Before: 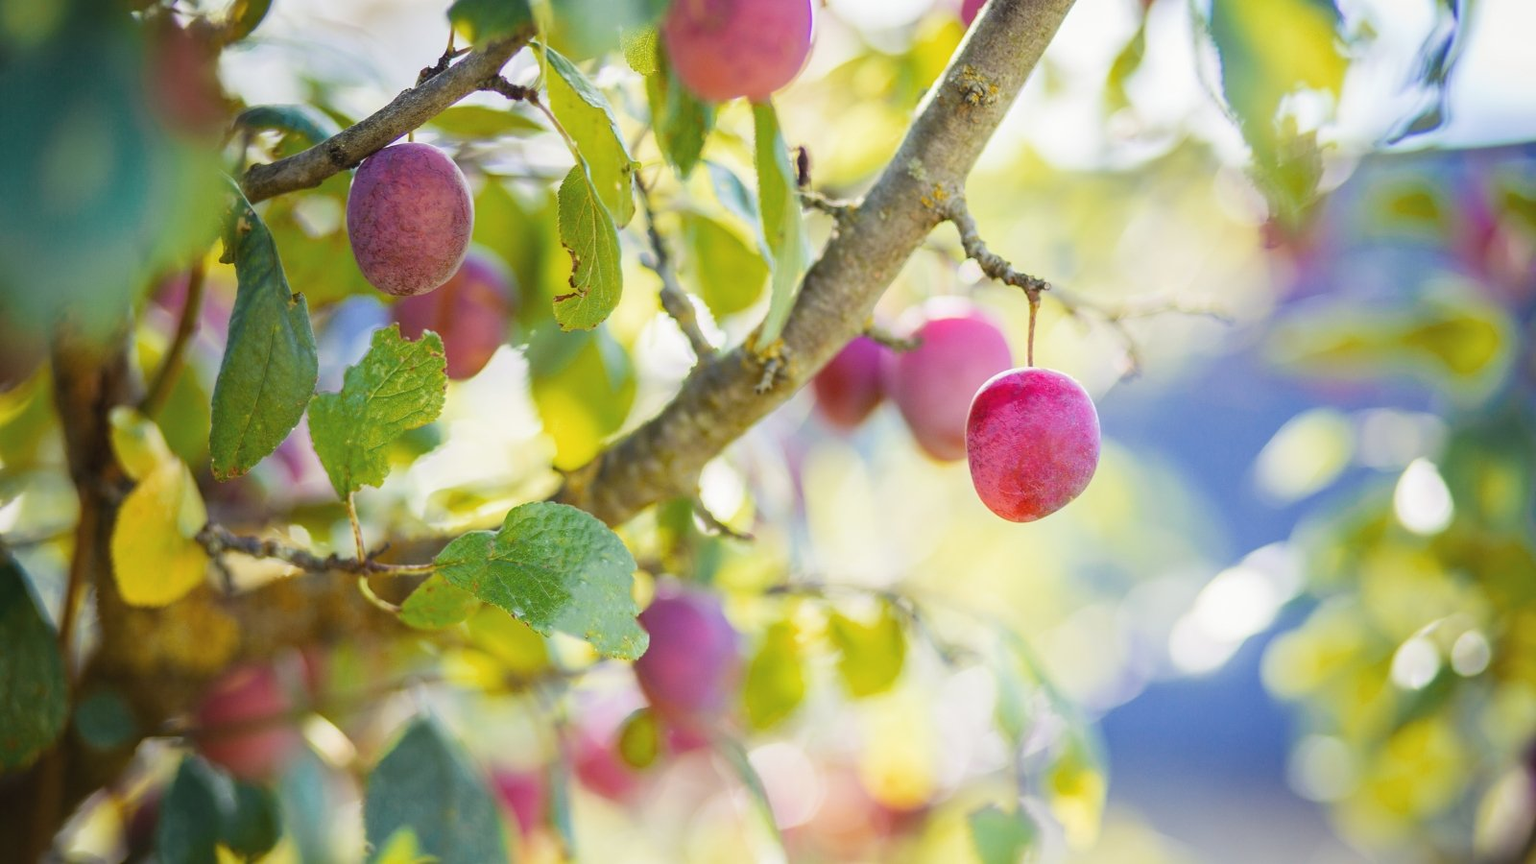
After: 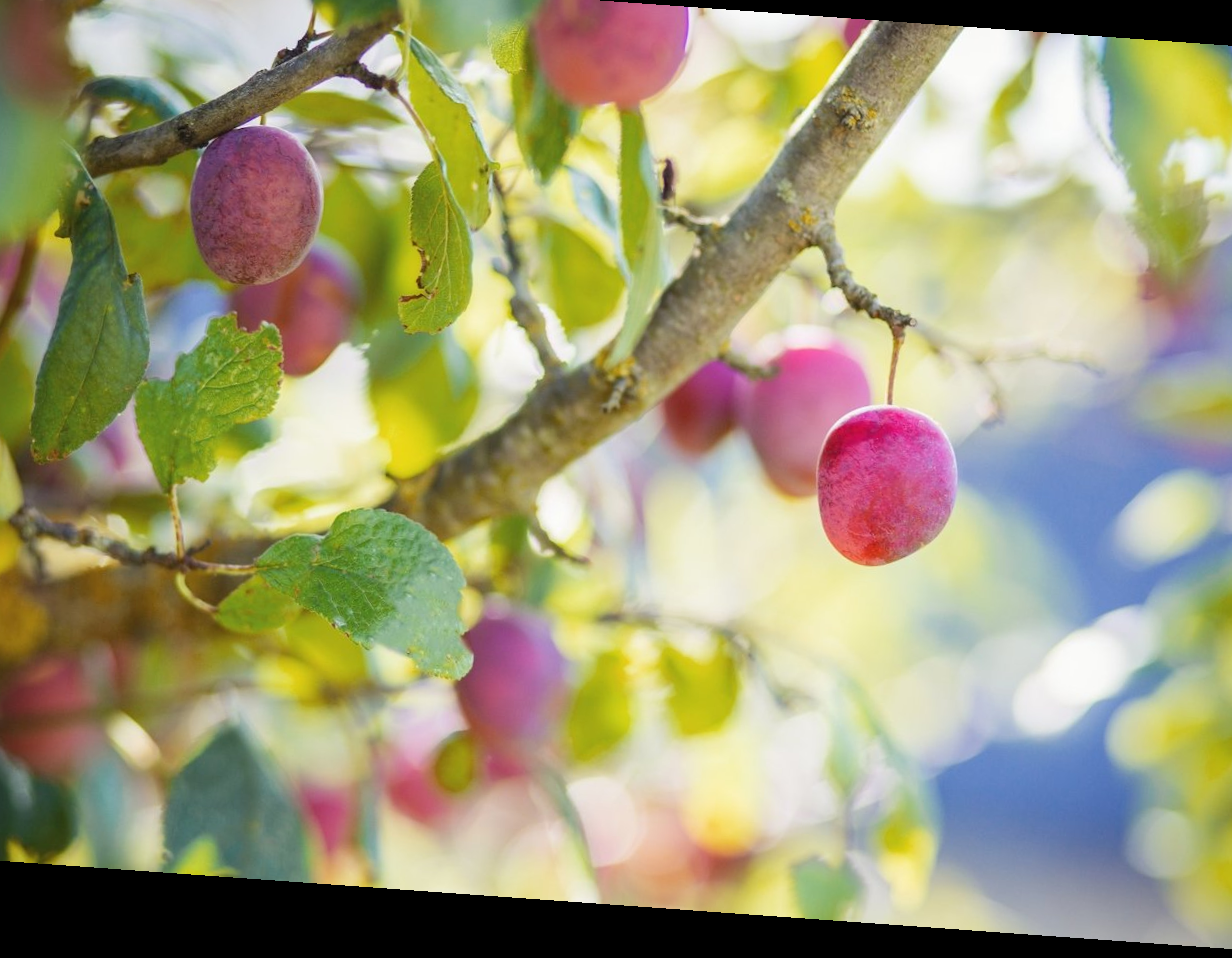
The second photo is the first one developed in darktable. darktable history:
crop and rotate: left 13.15%, top 5.251%, right 12.609%
rotate and perspective: rotation 4.1°, automatic cropping off
